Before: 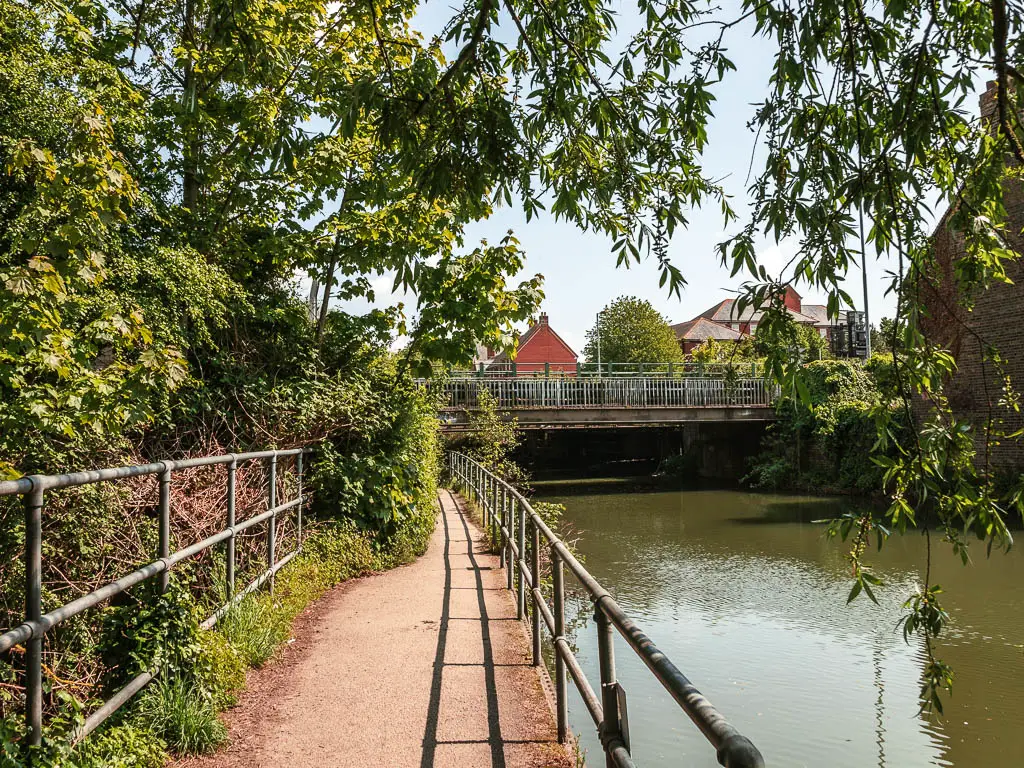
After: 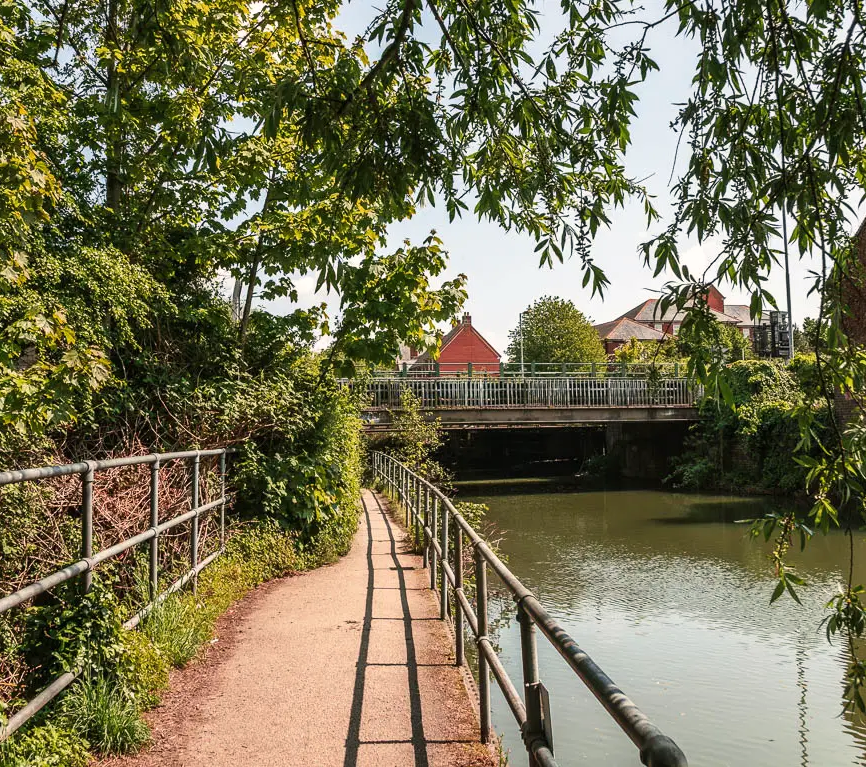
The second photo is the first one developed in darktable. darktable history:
color balance rgb: highlights gain › chroma 1.104%, highlights gain › hue 60.19°, perceptual saturation grading › global saturation 0.36%, global vibrance 1.959%
crop: left 7.523%, right 7.827%
